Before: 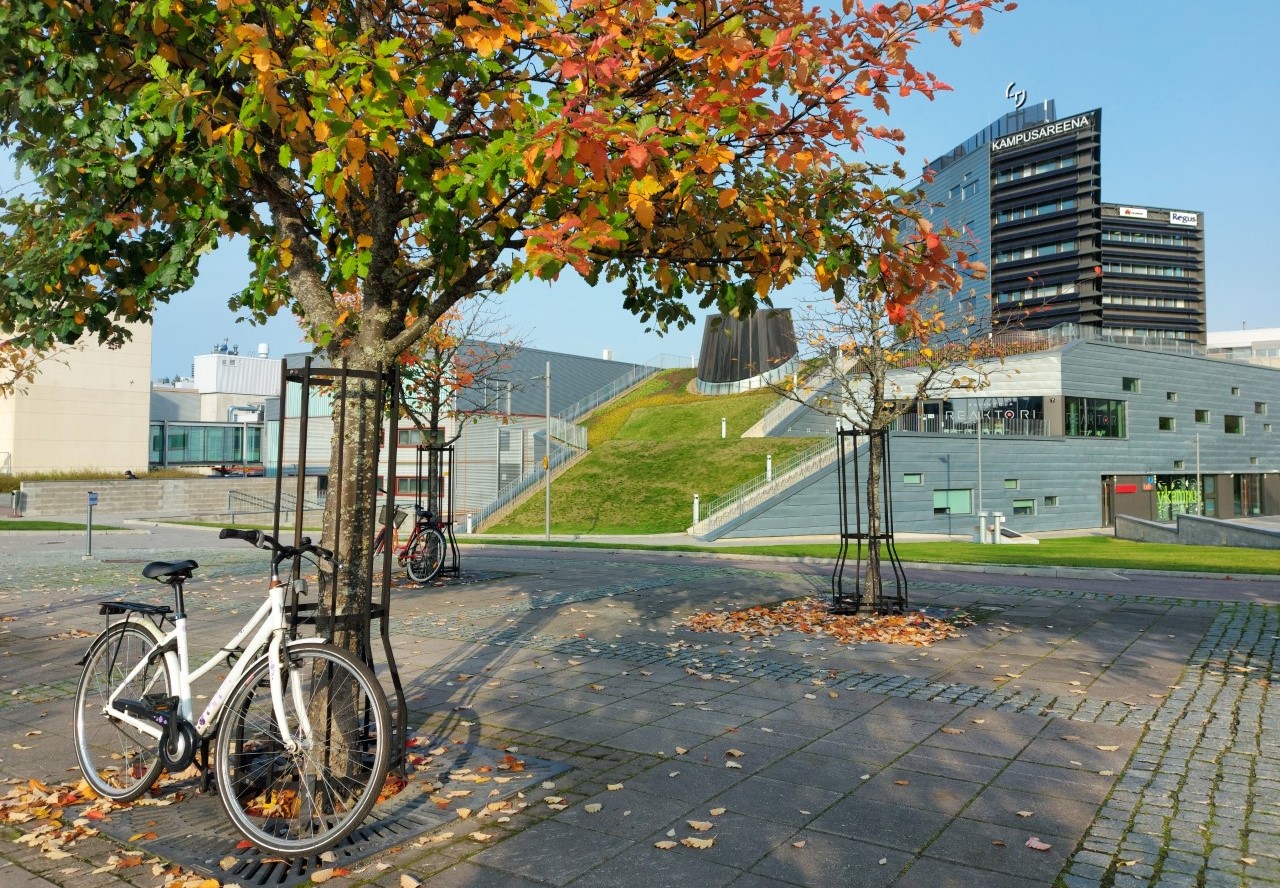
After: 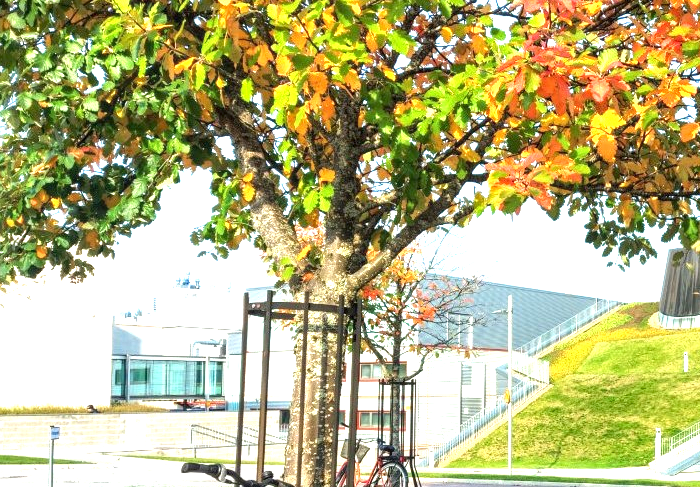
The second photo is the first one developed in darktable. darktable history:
local contrast: on, module defaults
exposure: exposure 1.5 EV, compensate highlight preservation false
crop and rotate: left 3.047%, top 7.509%, right 42.236%, bottom 37.598%
